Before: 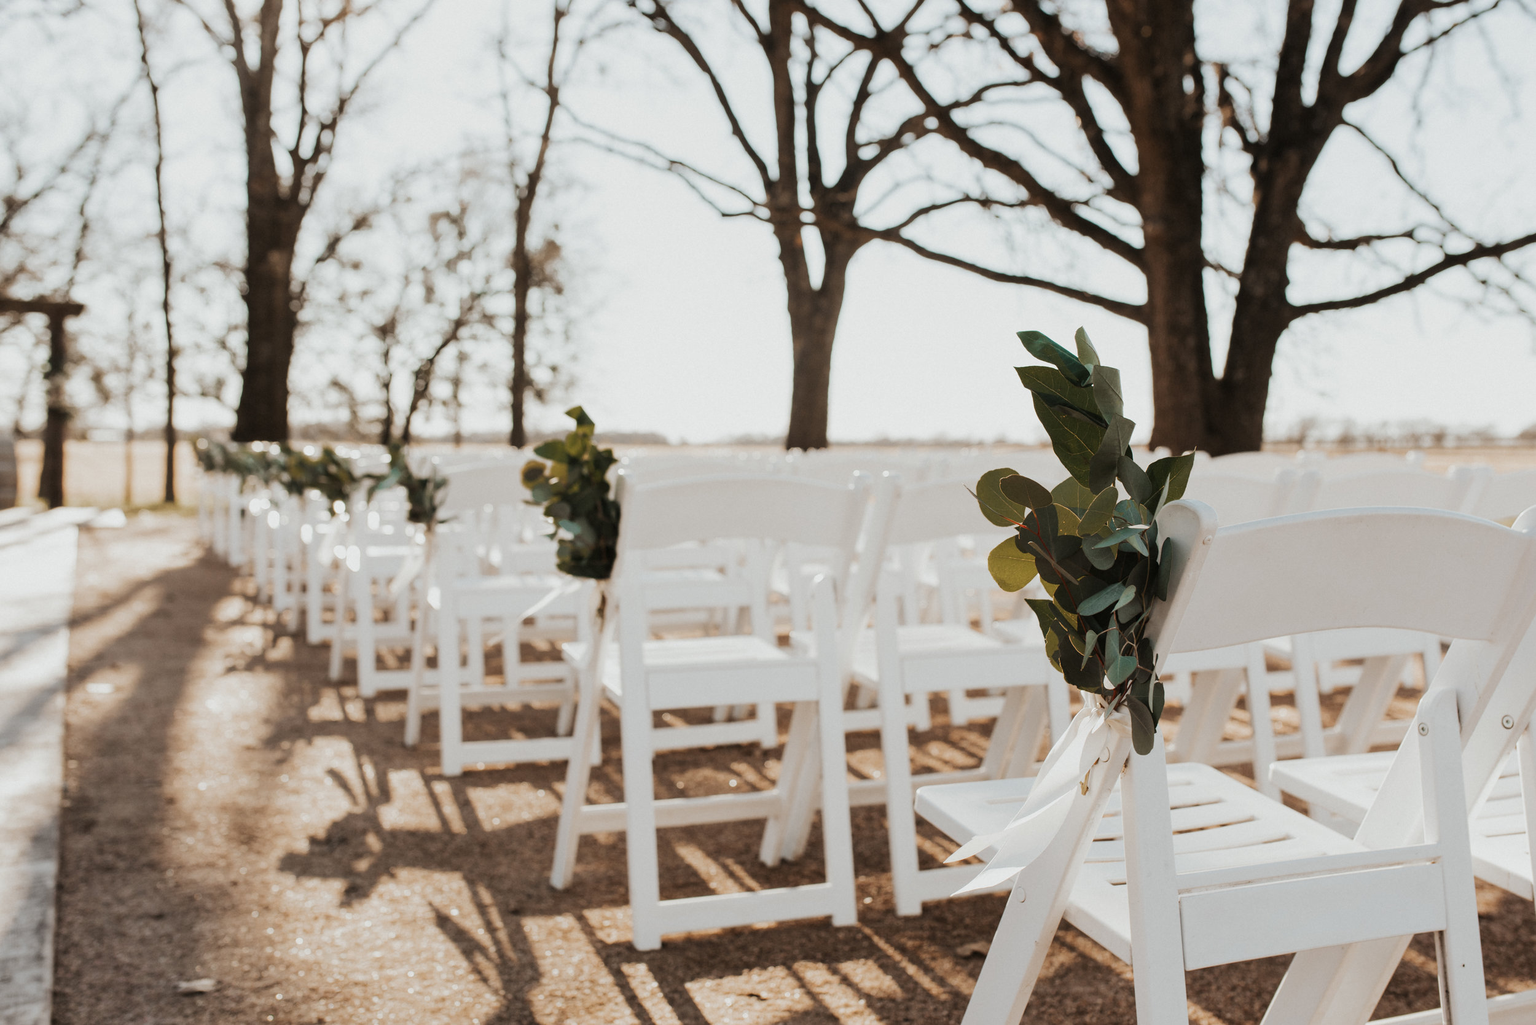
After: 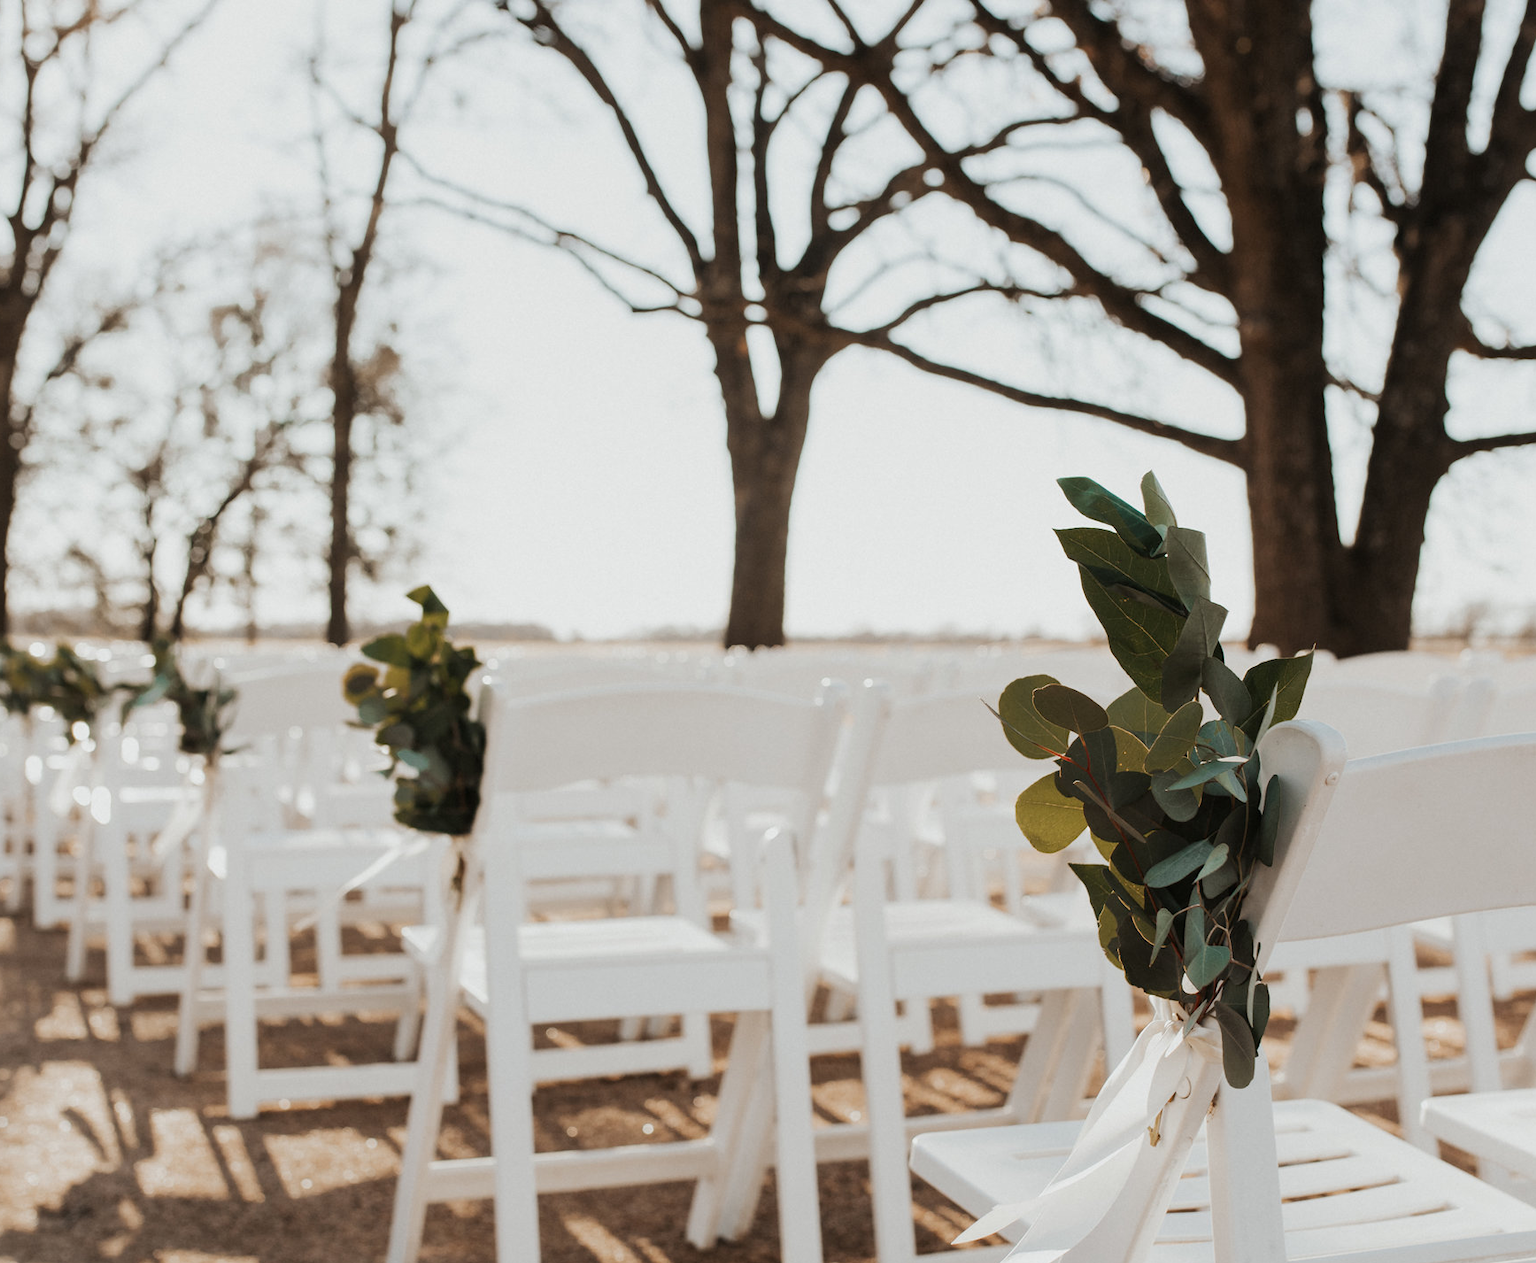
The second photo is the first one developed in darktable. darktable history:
crop: left 18.457%, right 12.122%, bottom 14.449%
